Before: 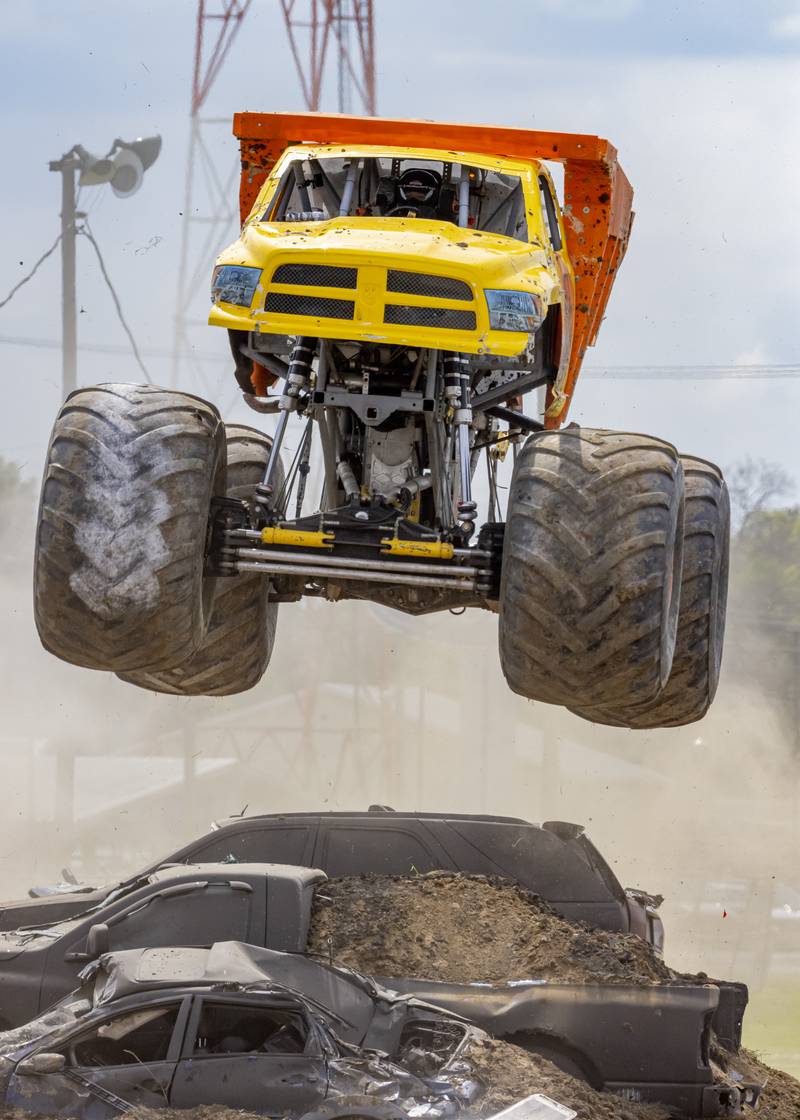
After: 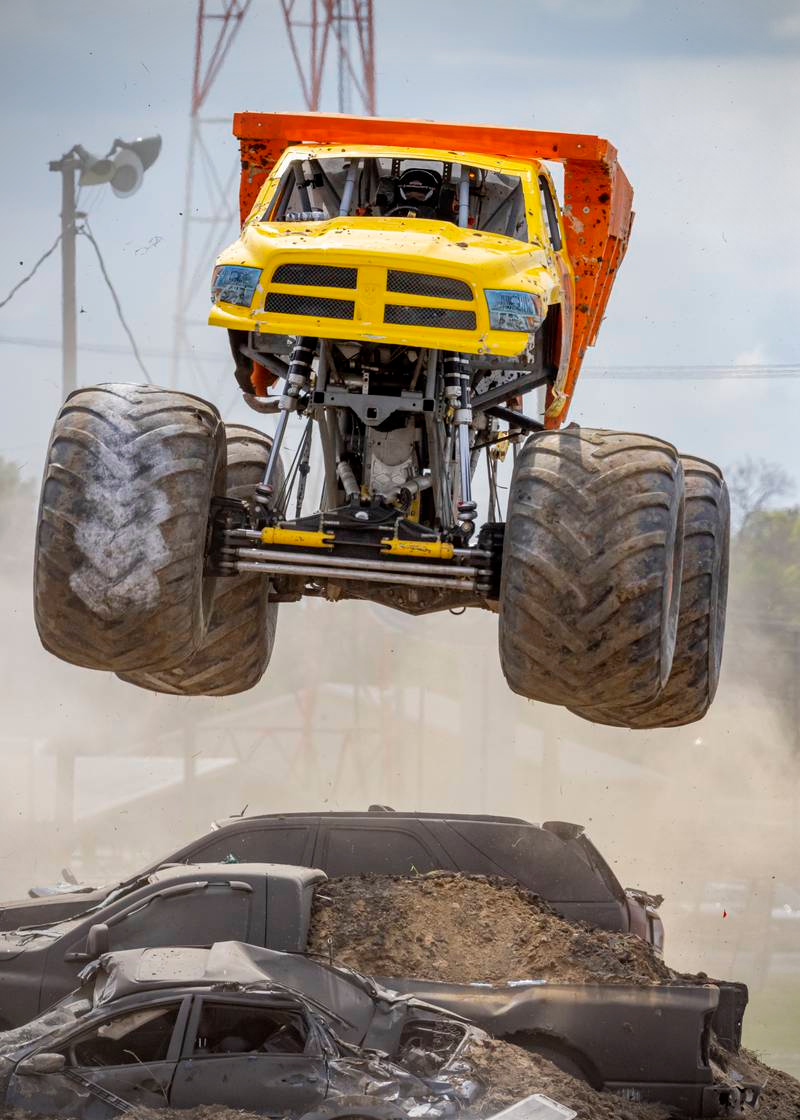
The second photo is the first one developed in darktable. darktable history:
rgb levels: preserve colors max RGB
vignetting: on, module defaults
